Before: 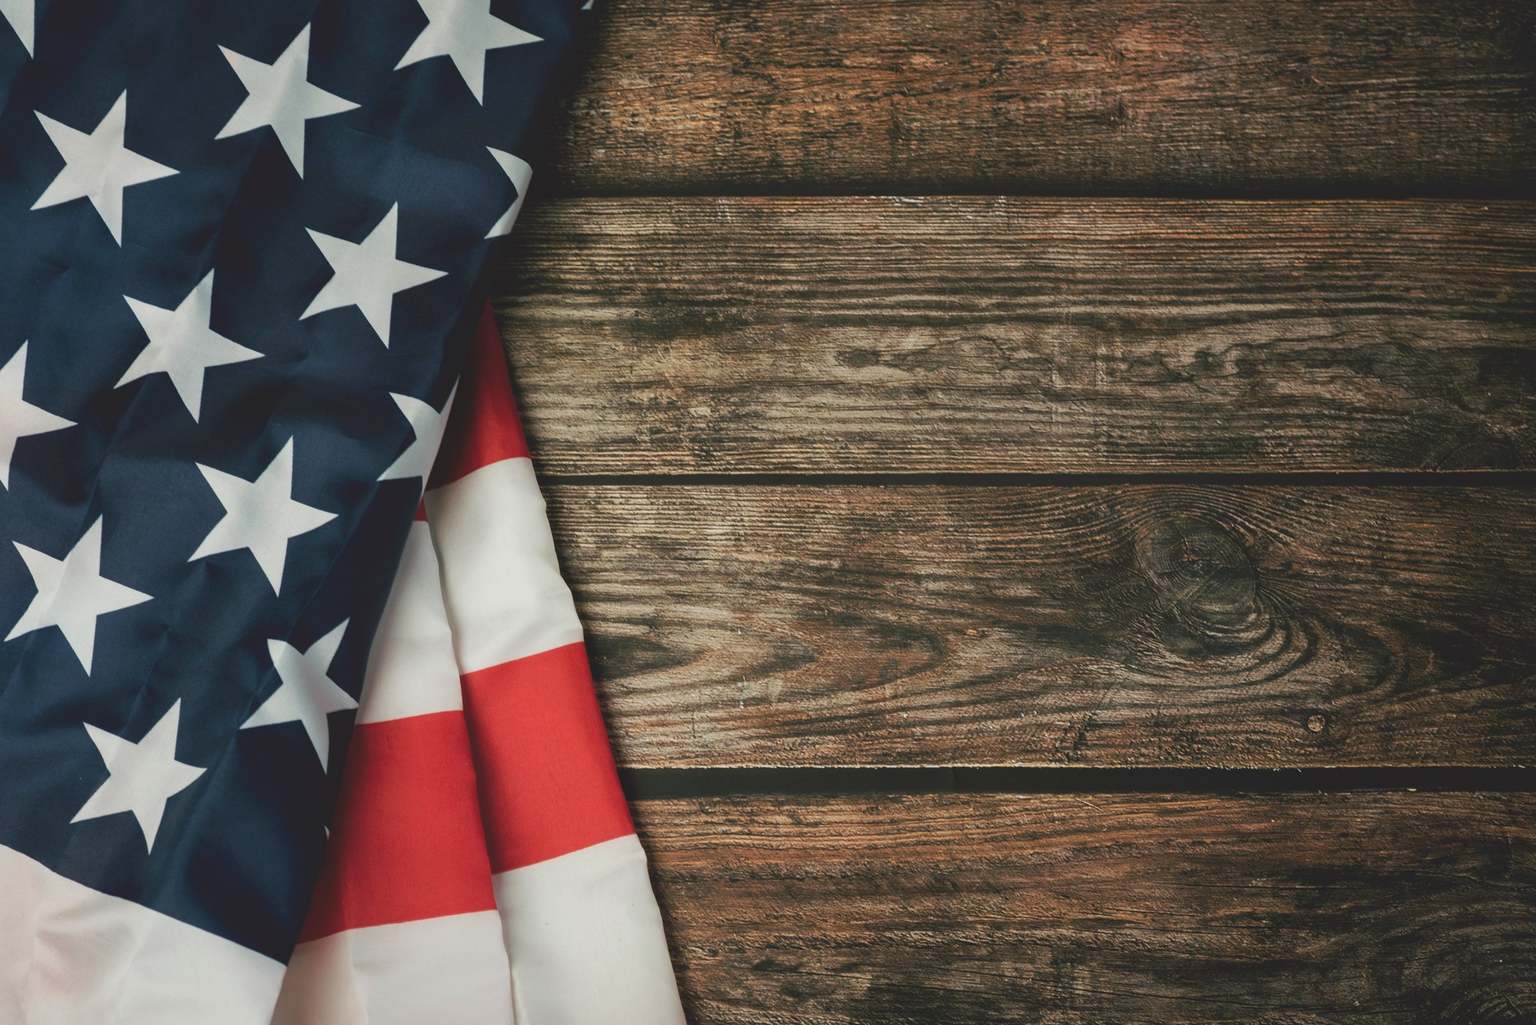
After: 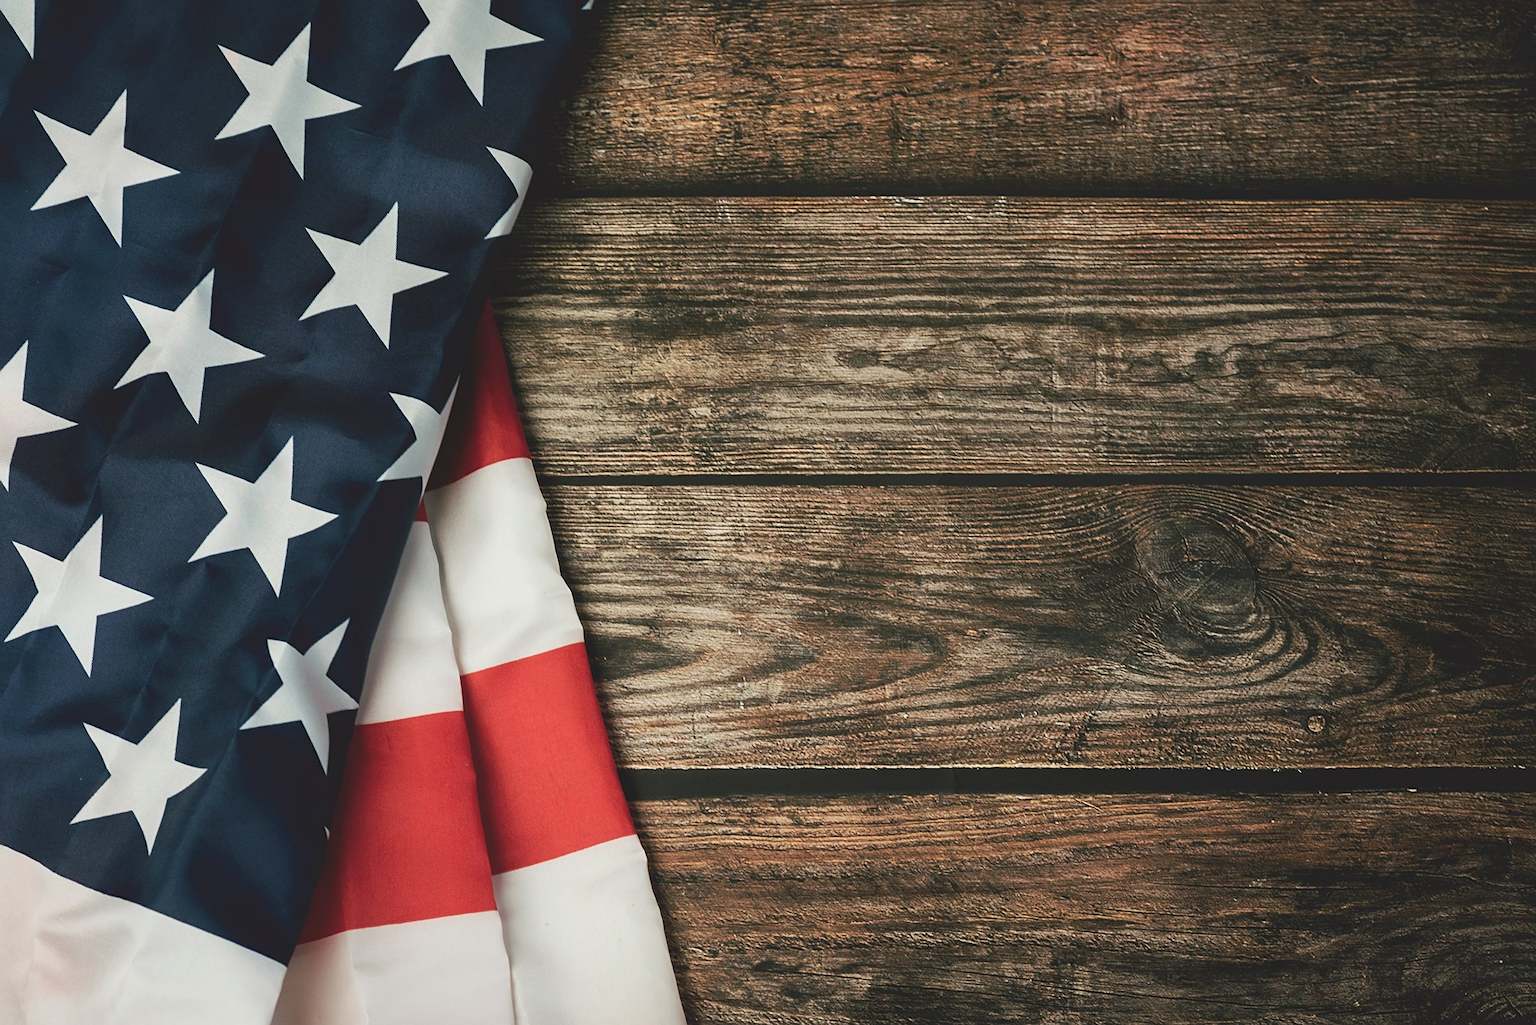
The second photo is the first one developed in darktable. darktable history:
sharpen: on, module defaults
contrast brightness saturation: contrast 0.15, brightness 0.05
